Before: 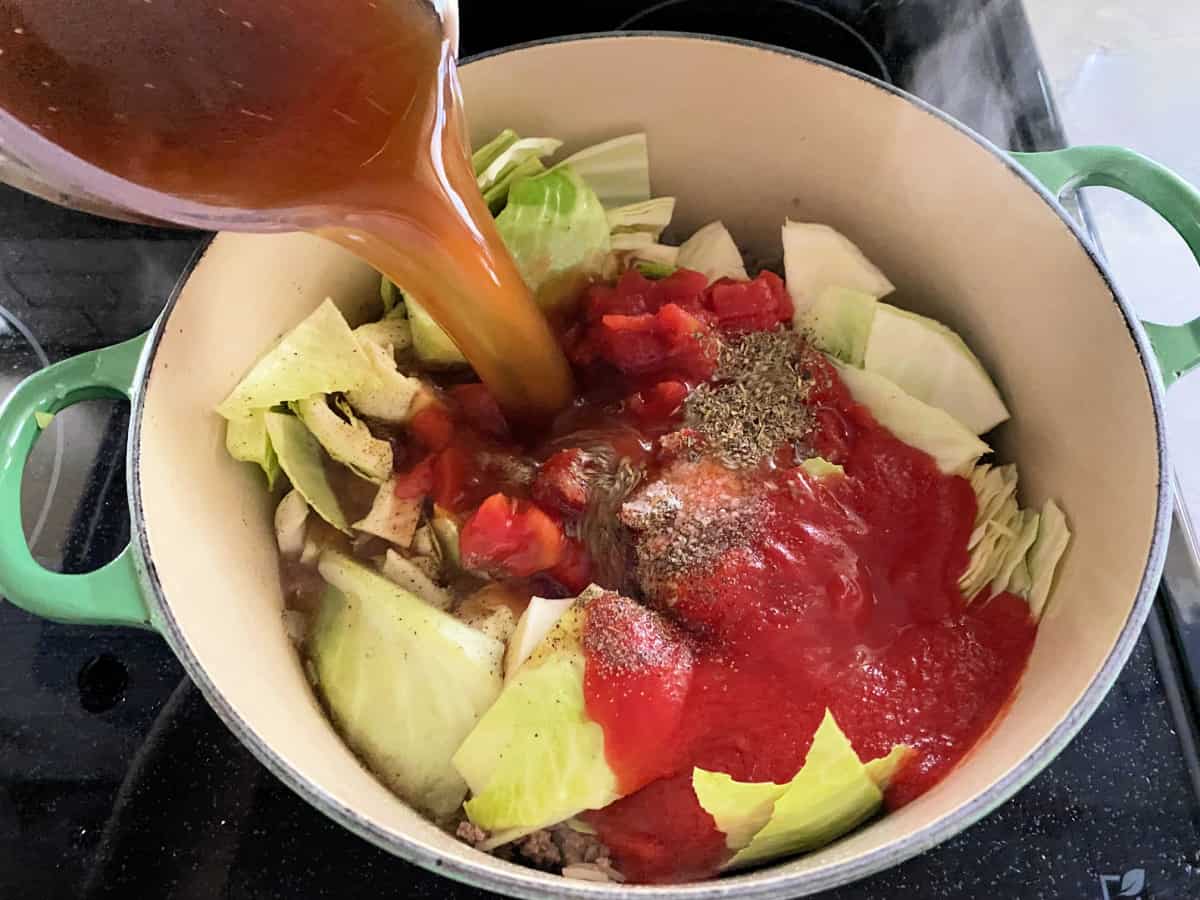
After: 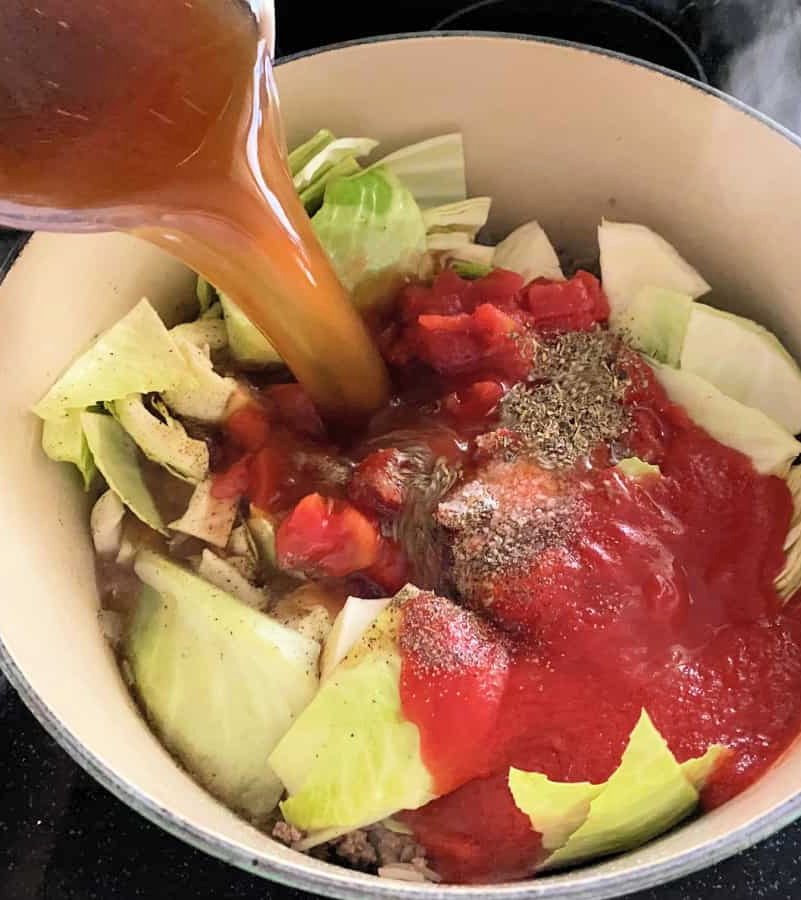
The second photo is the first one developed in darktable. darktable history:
contrast brightness saturation: contrast 0.054, brightness 0.061, saturation 0.007
crop: left 15.395%, right 17.8%
